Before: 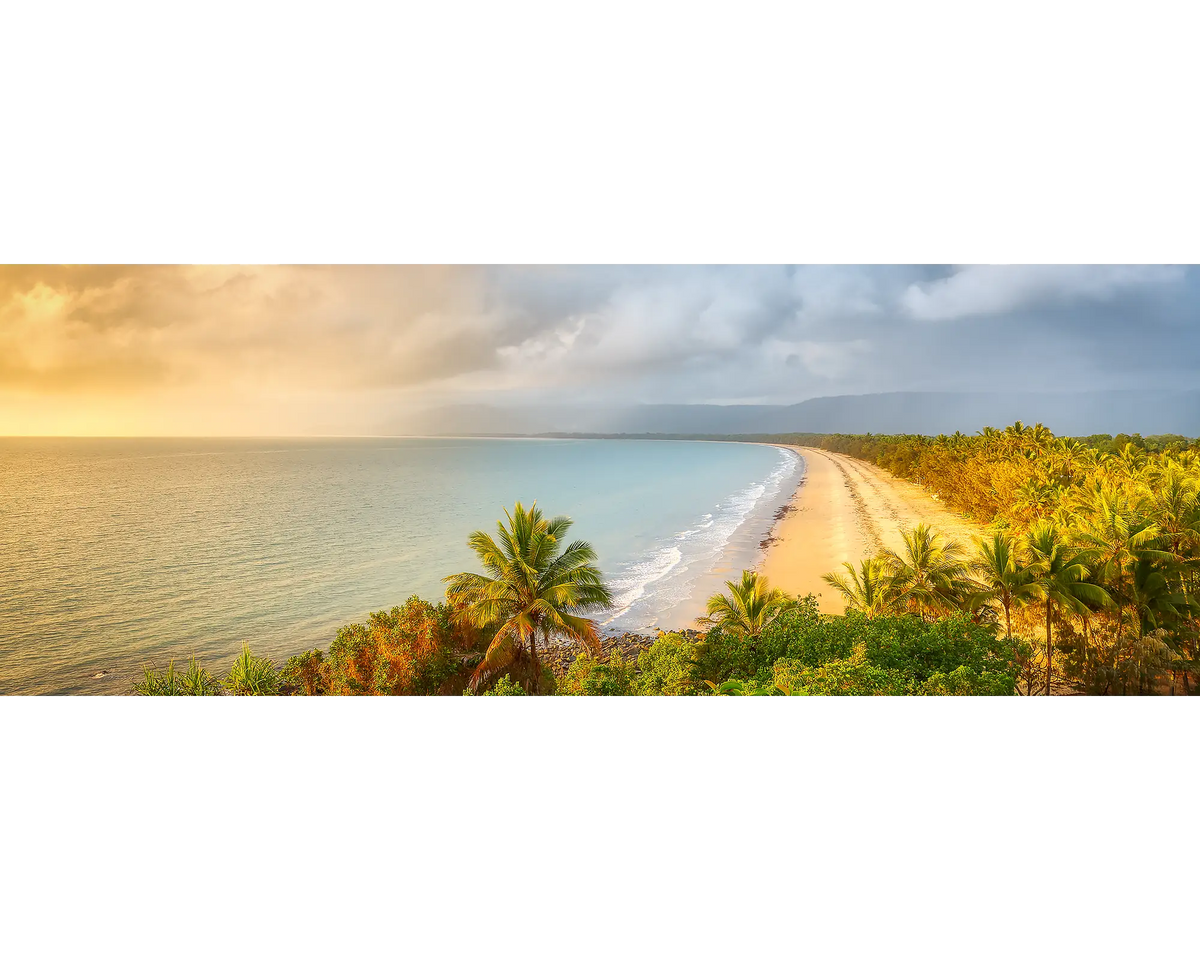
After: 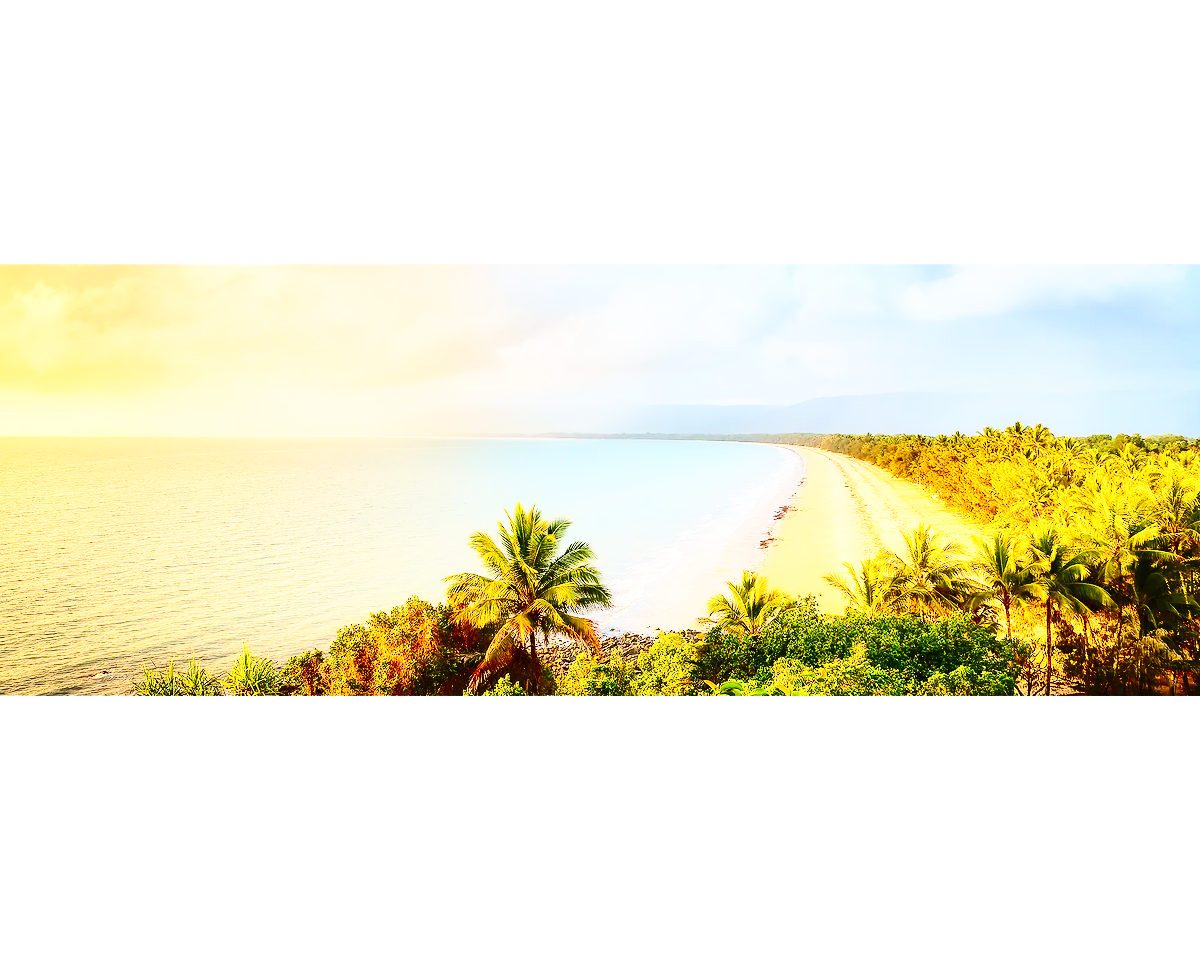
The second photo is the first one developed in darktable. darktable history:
contrast brightness saturation: contrast 0.39, brightness 0.1
base curve: curves: ch0 [(0, 0) (0.04, 0.03) (0.133, 0.232) (0.448, 0.748) (0.843, 0.968) (1, 1)], preserve colors none
